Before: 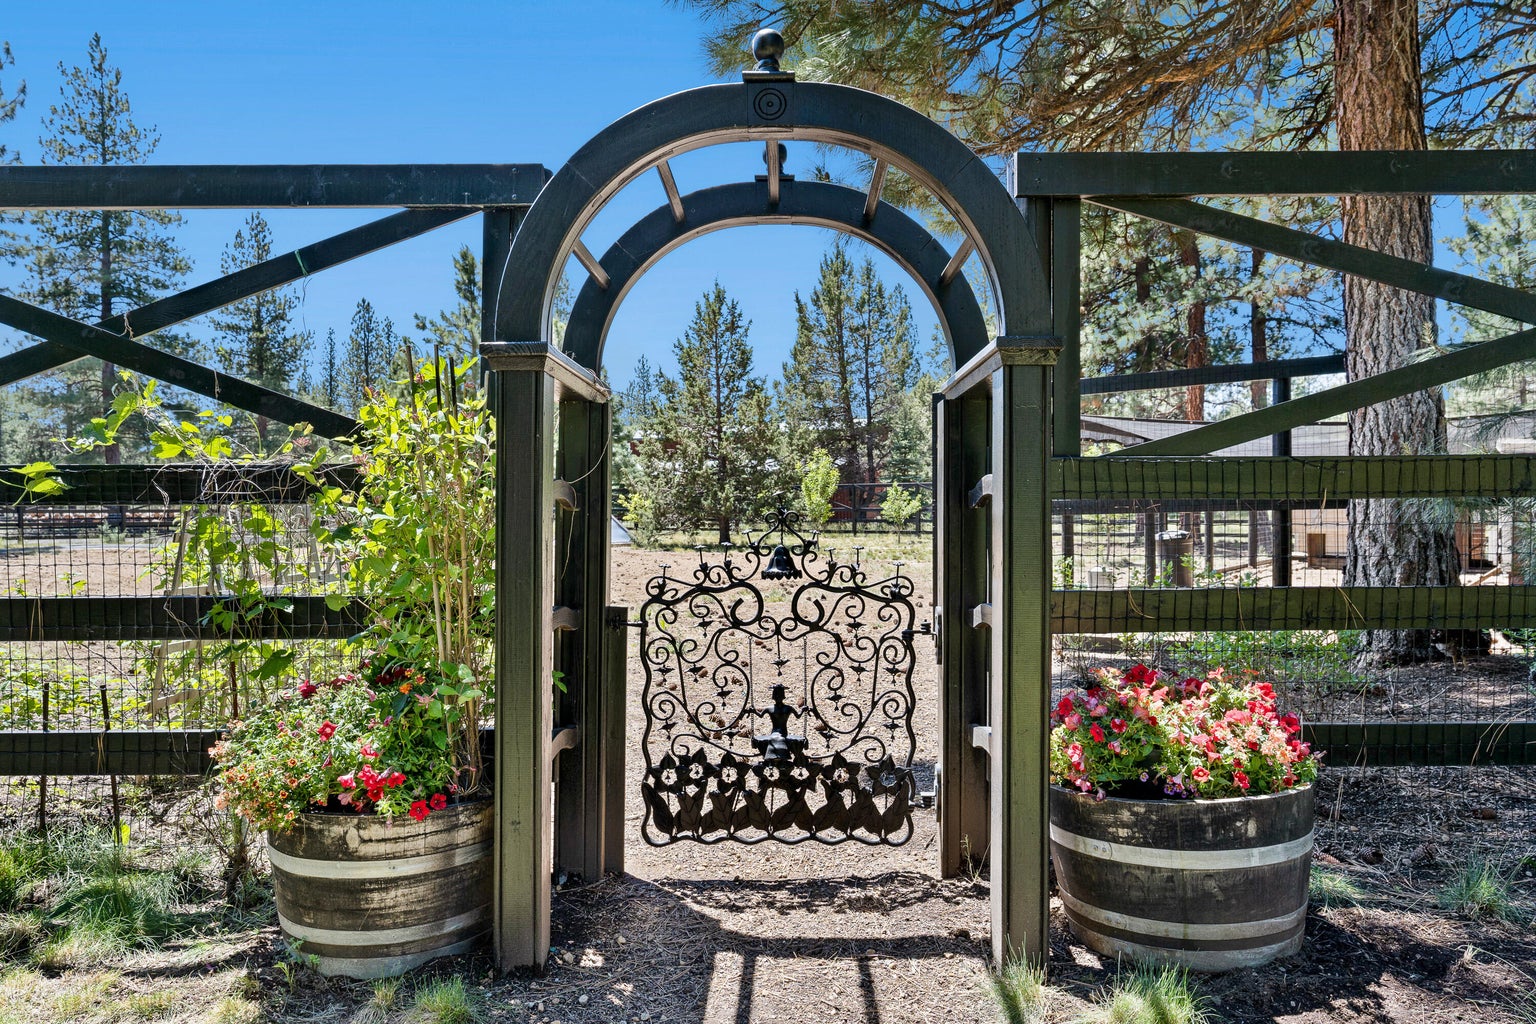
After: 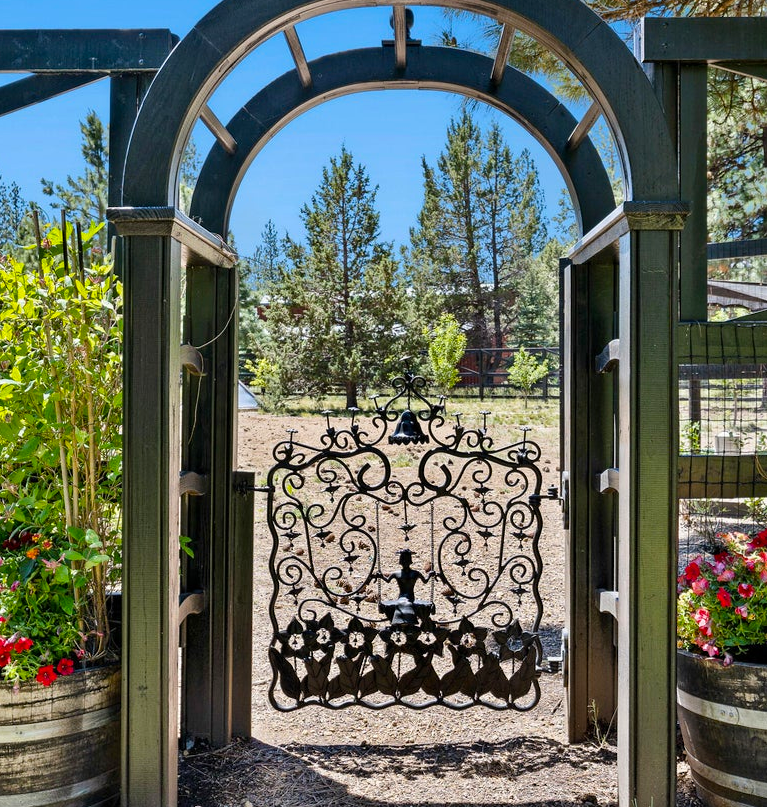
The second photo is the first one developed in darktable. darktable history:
crop and rotate: angle 0.018°, left 24.312%, top 13.183%, right 25.675%, bottom 7.936%
color balance rgb: power › hue 310.86°, perceptual saturation grading › global saturation 25.264%
